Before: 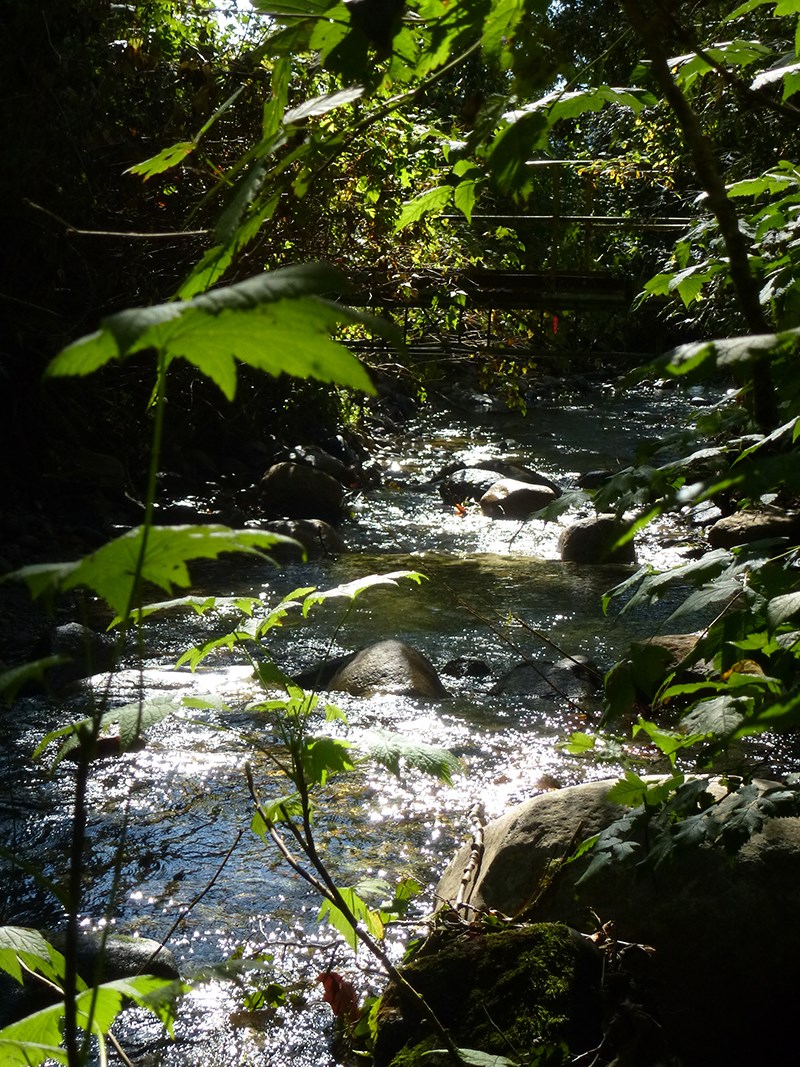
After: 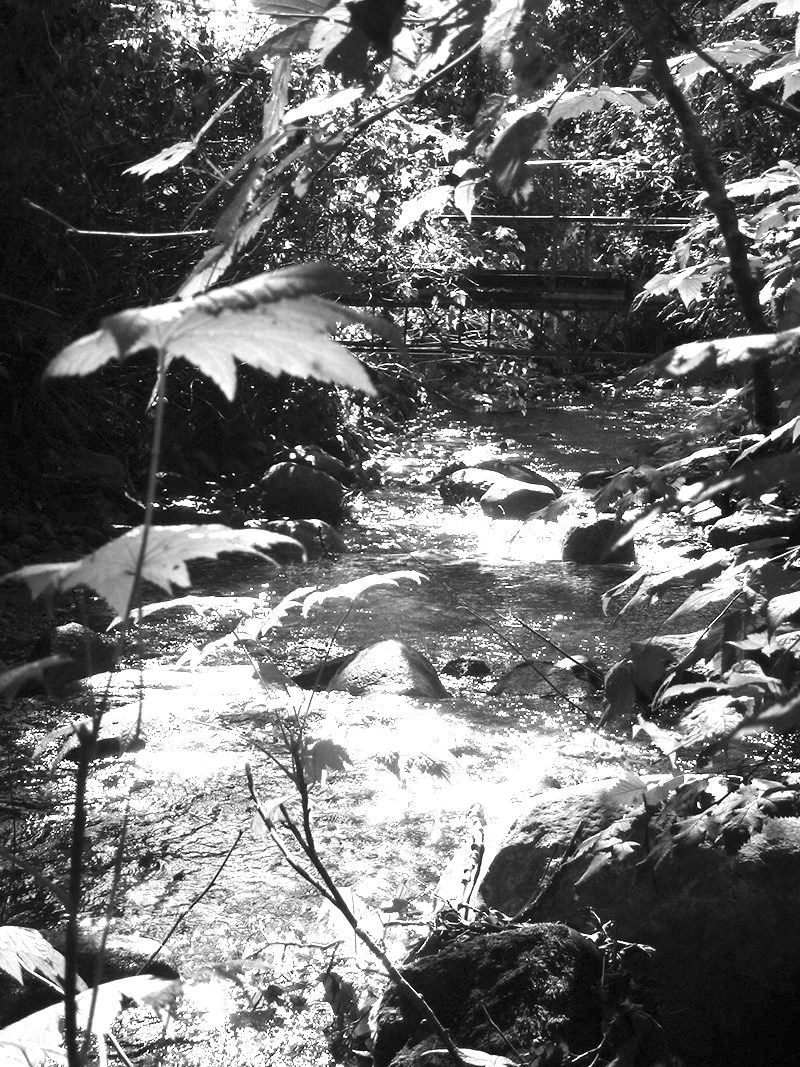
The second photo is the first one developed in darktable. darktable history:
monochrome: a -3.63, b -0.465
exposure: black level correction 0, exposure 1.9 EV, compensate highlight preservation false
